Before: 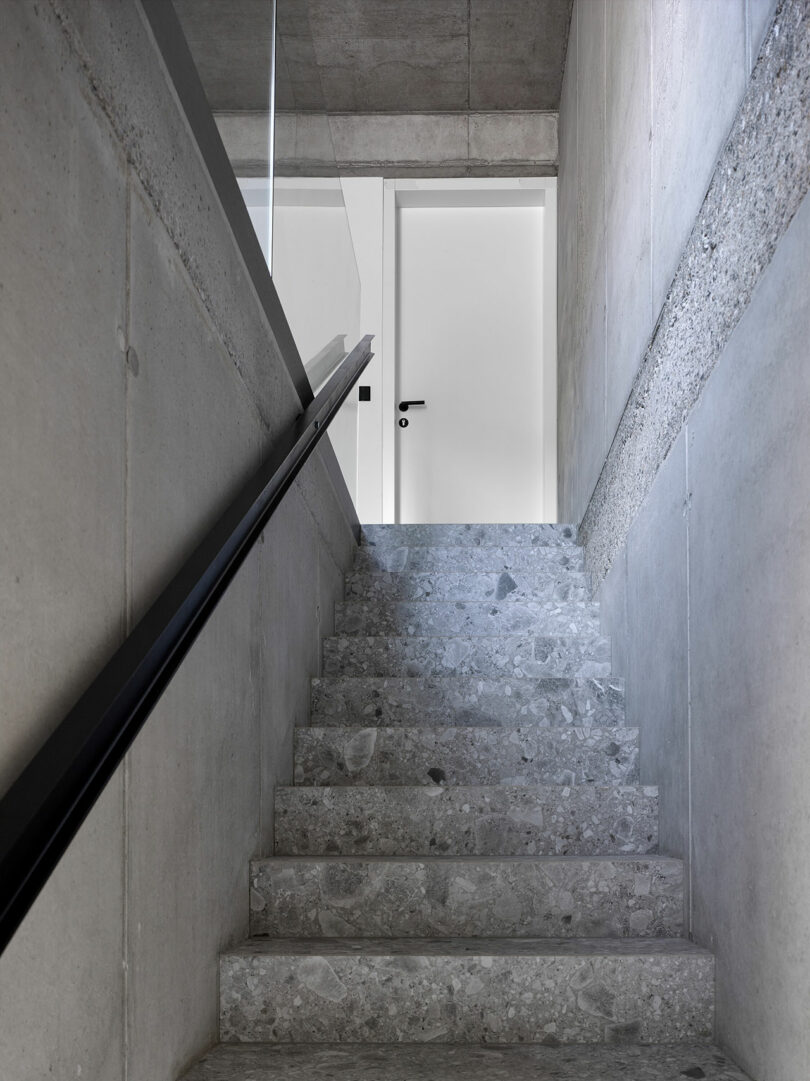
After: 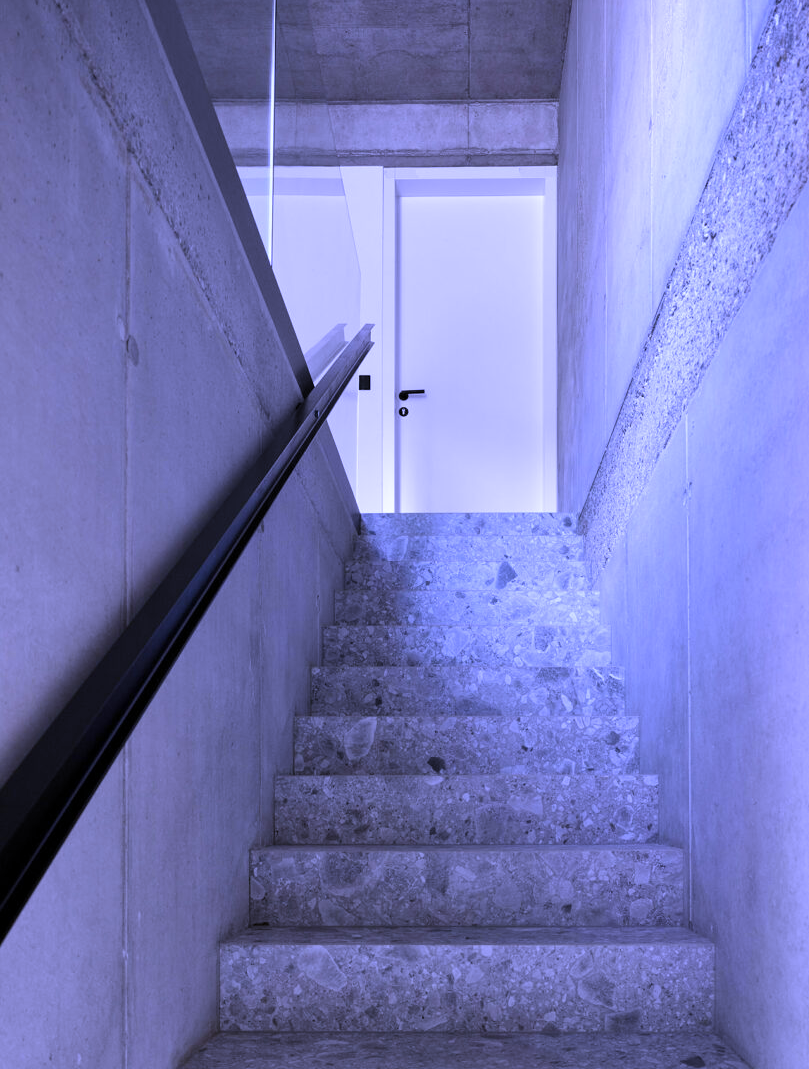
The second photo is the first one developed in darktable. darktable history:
crop: top 1.049%, right 0.001%
white balance: red 0.98, blue 1.61
